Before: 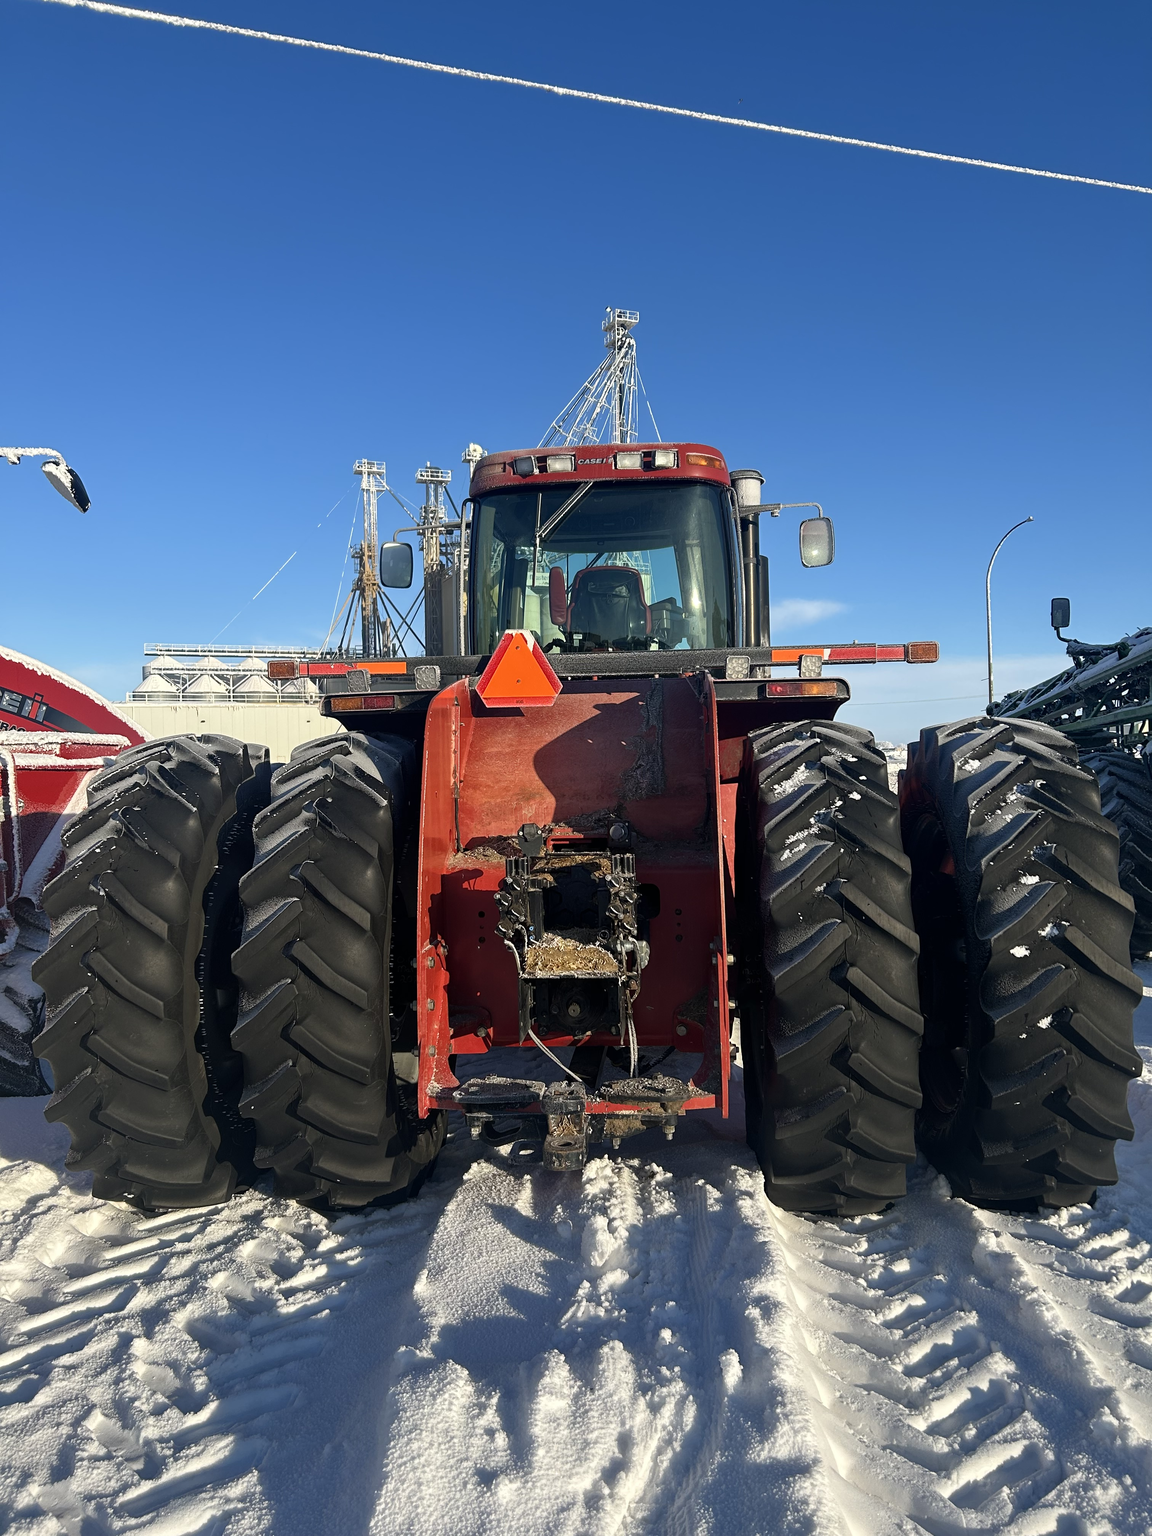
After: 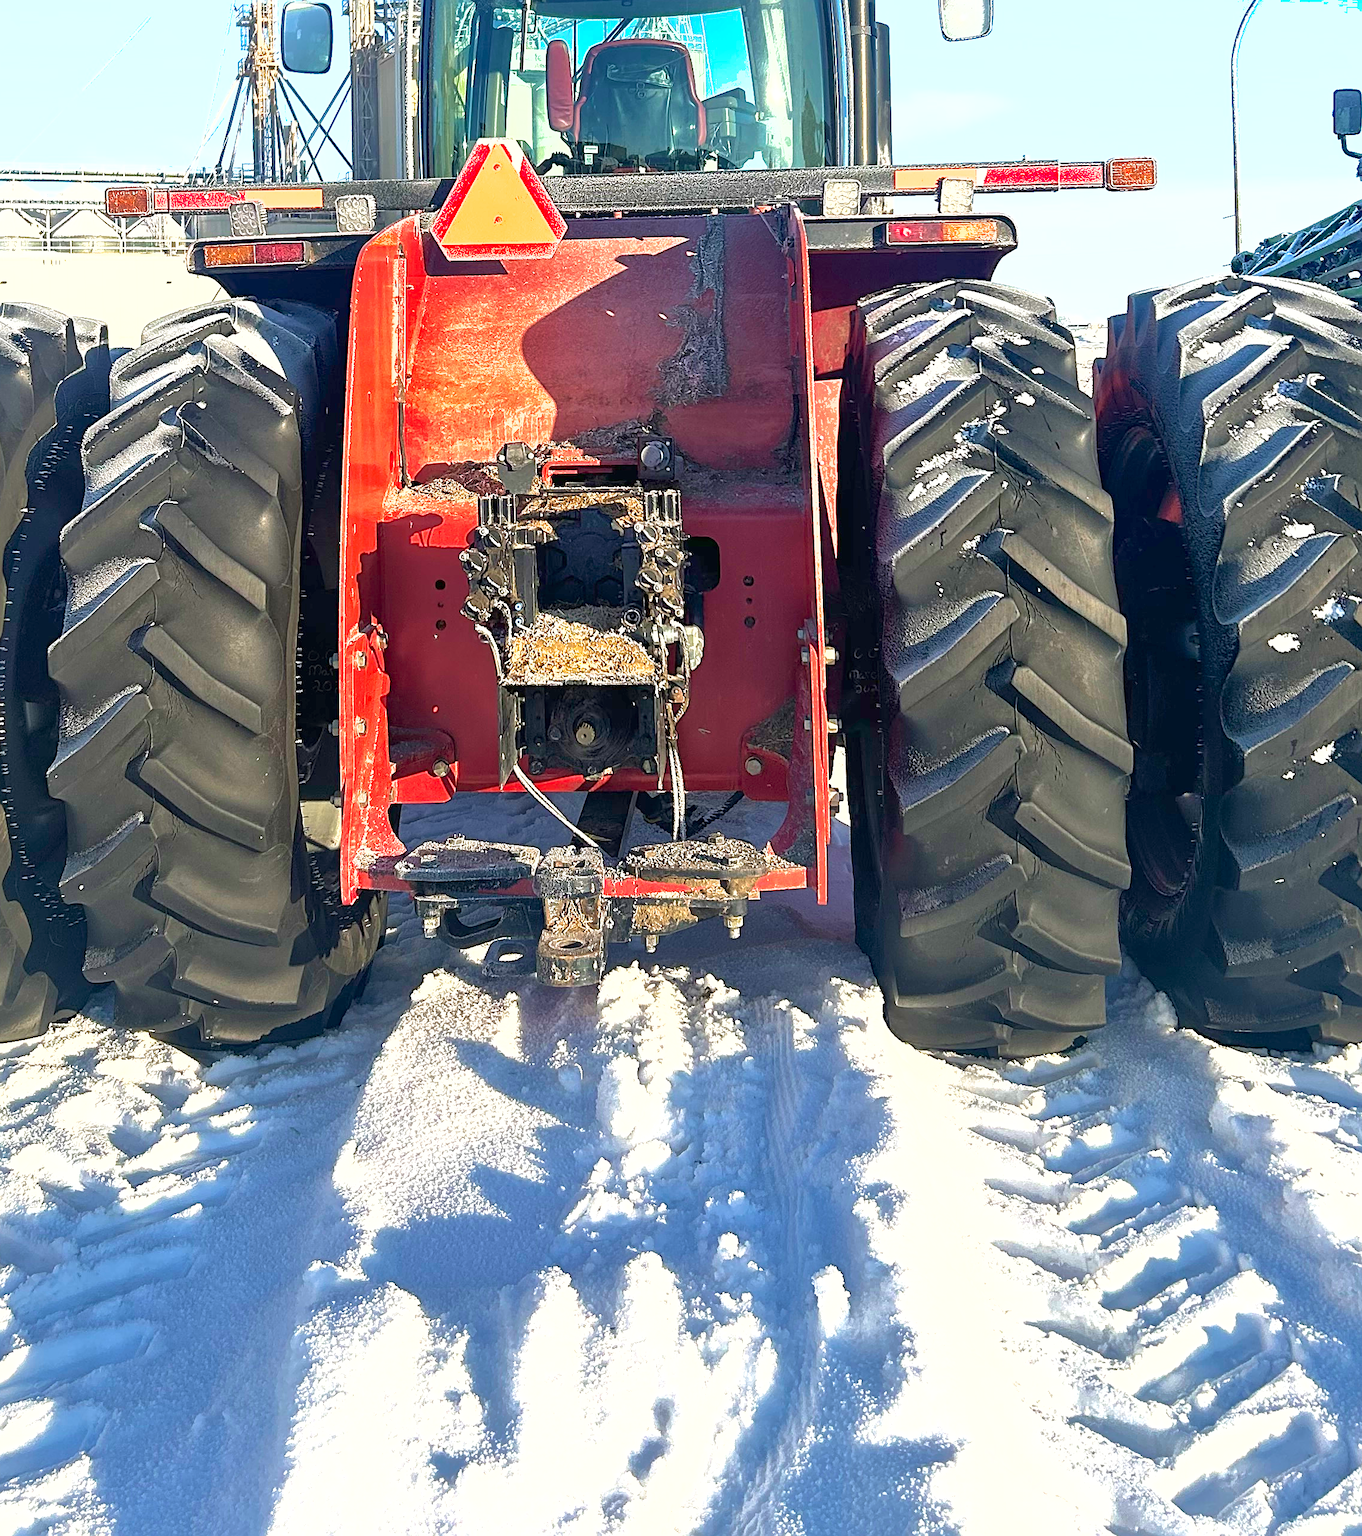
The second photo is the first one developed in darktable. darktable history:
exposure: black level correction 0, exposure 1.755 EV, compensate highlight preservation false
crop and rotate: left 17.457%, top 35.244%, right 7.077%, bottom 0.927%
shadows and highlights: on, module defaults
velvia: on, module defaults
sharpen: on, module defaults
